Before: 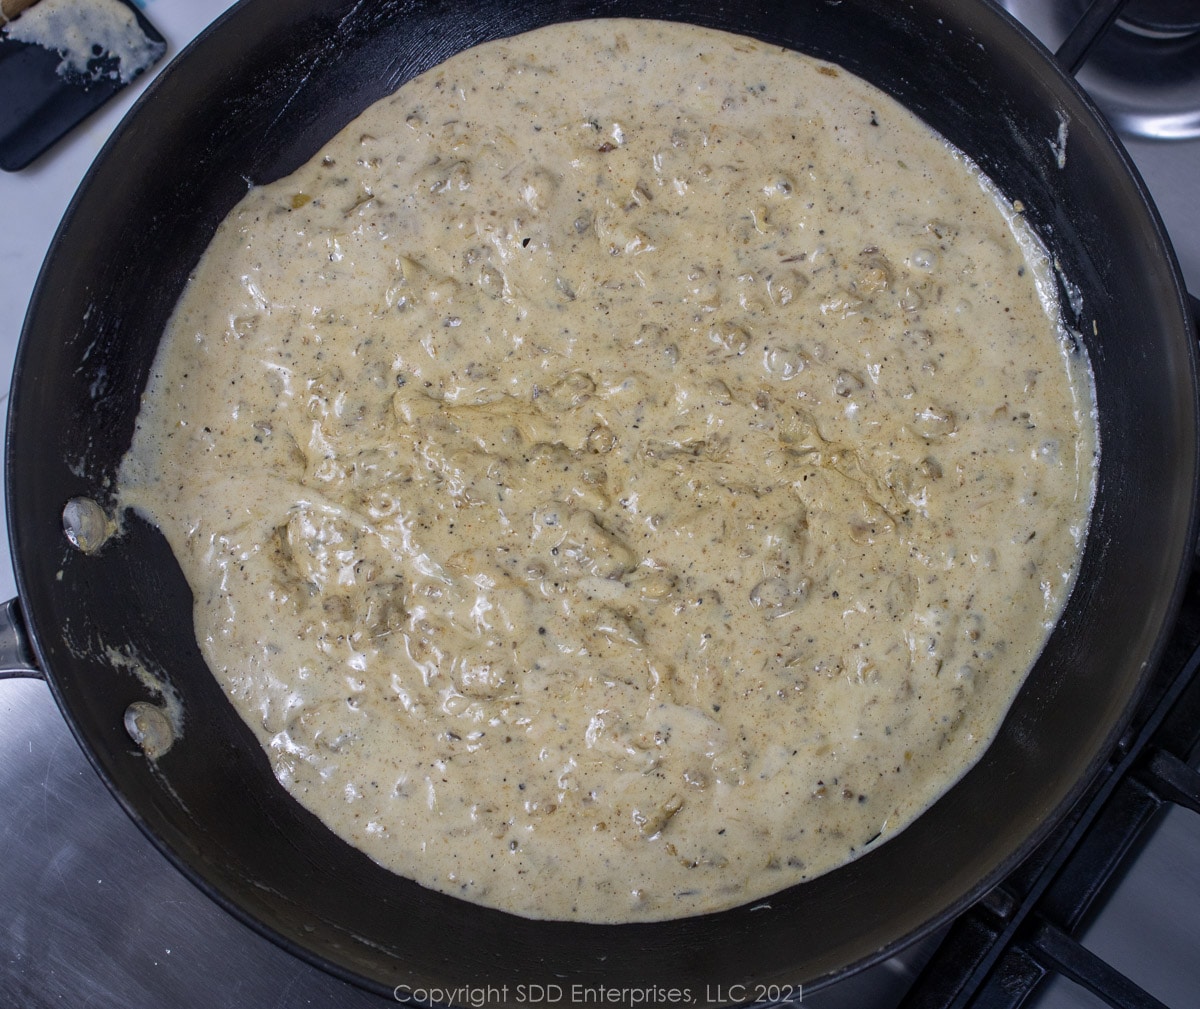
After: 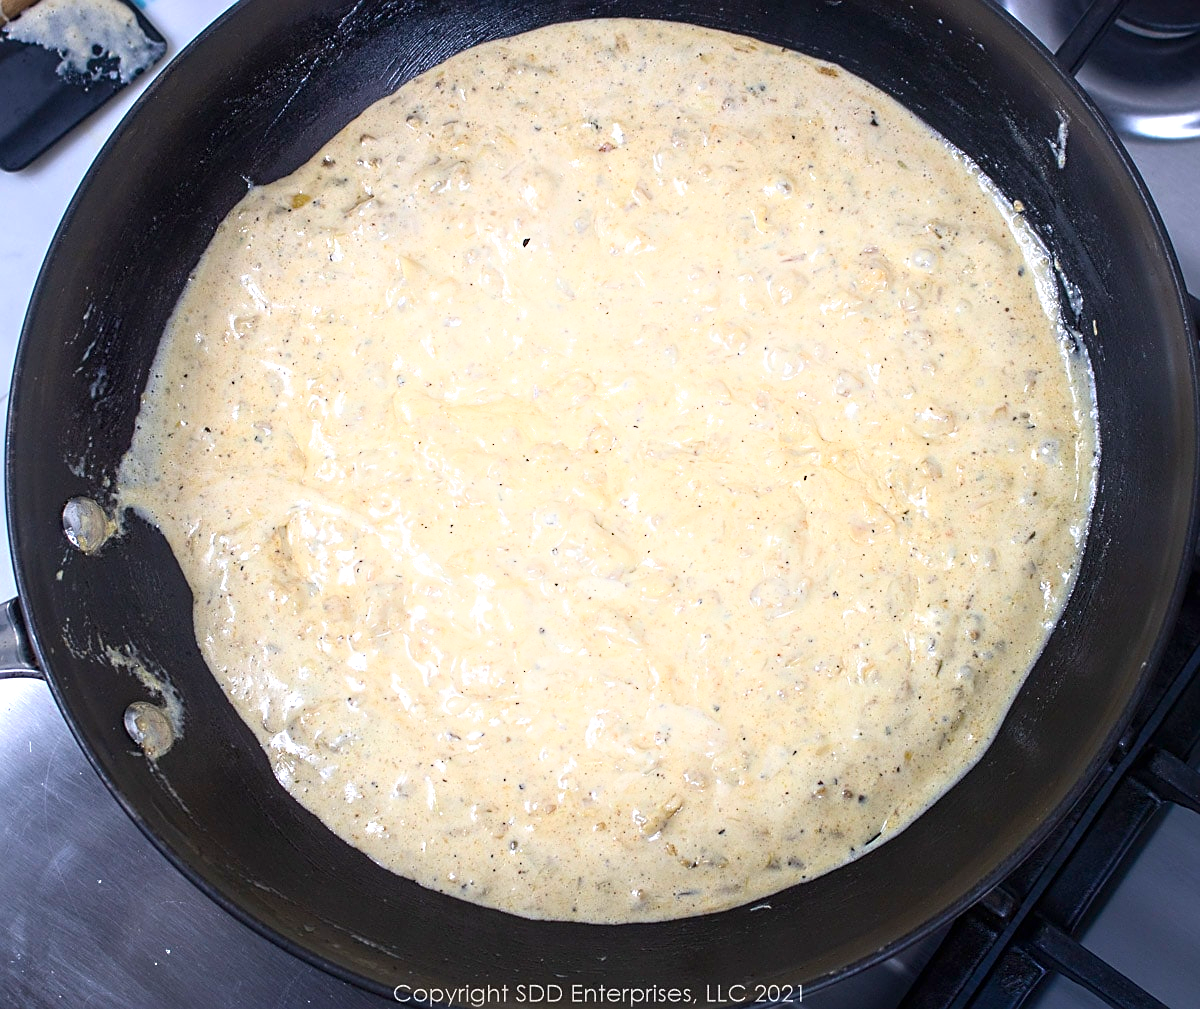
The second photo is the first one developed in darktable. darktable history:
sharpen: on, module defaults
exposure: black level correction 0, exposure 0.9 EV, compensate highlight preservation false
shadows and highlights: shadows -54.3, highlights 86.09, soften with gaussian
